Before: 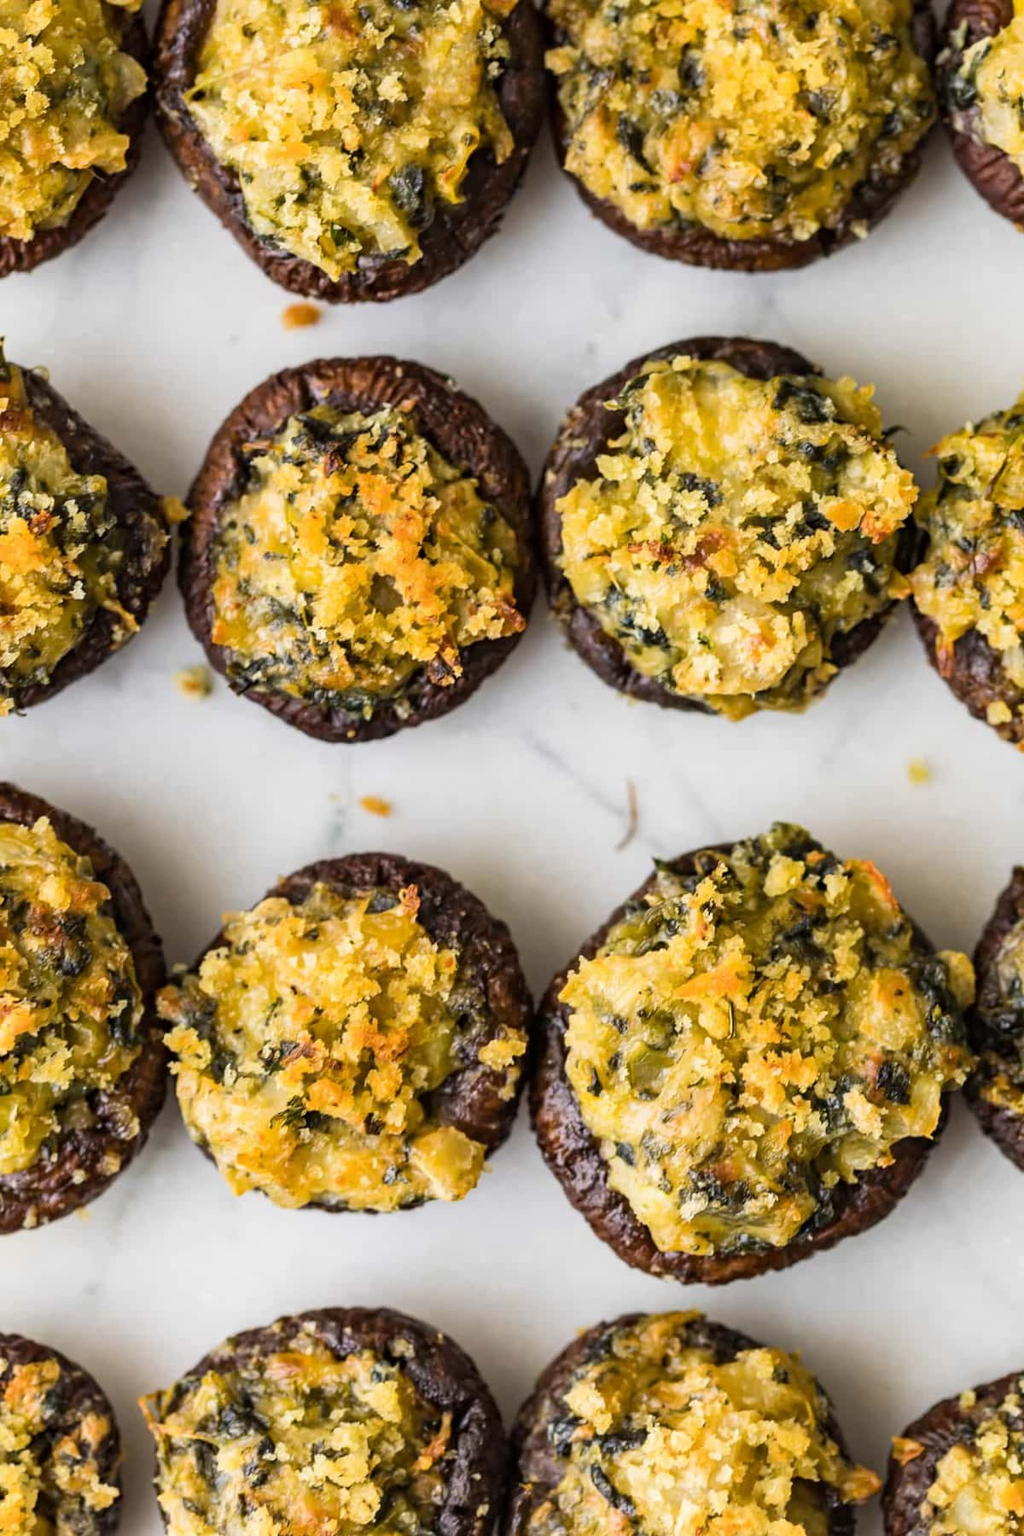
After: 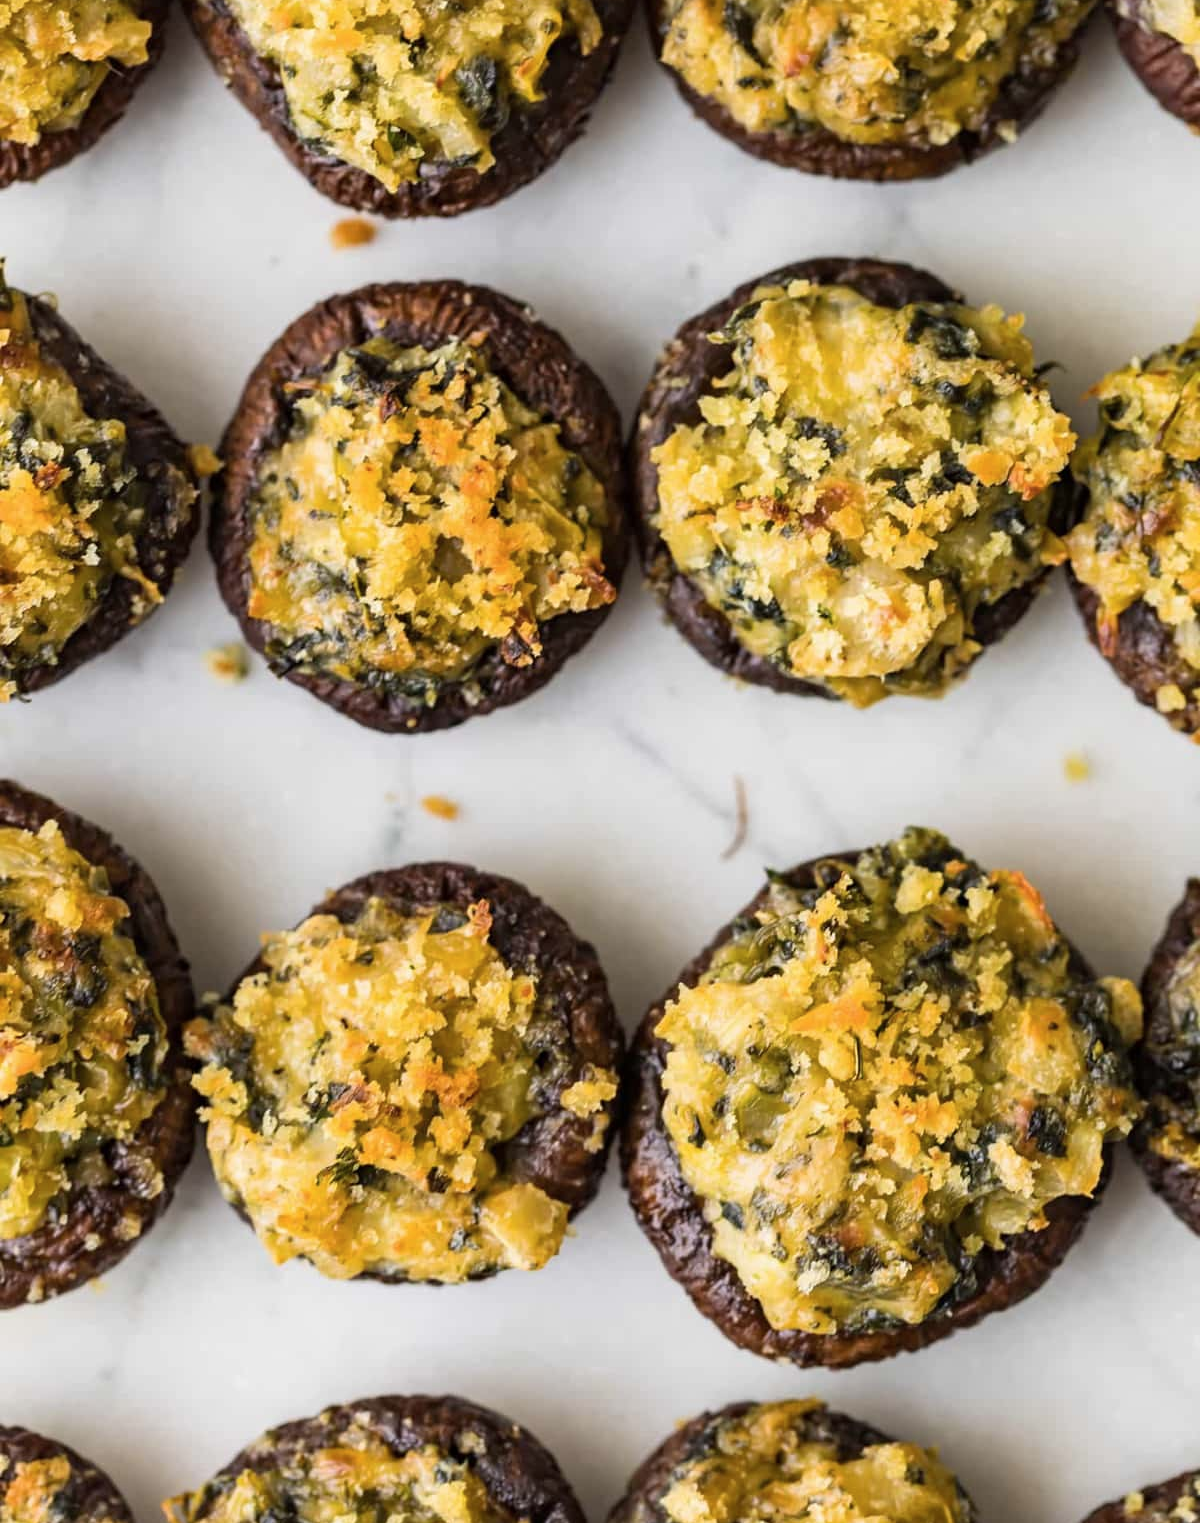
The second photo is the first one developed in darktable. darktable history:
contrast brightness saturation: saturation -0.06
crop: top 7.615%, bottom 7.728%
